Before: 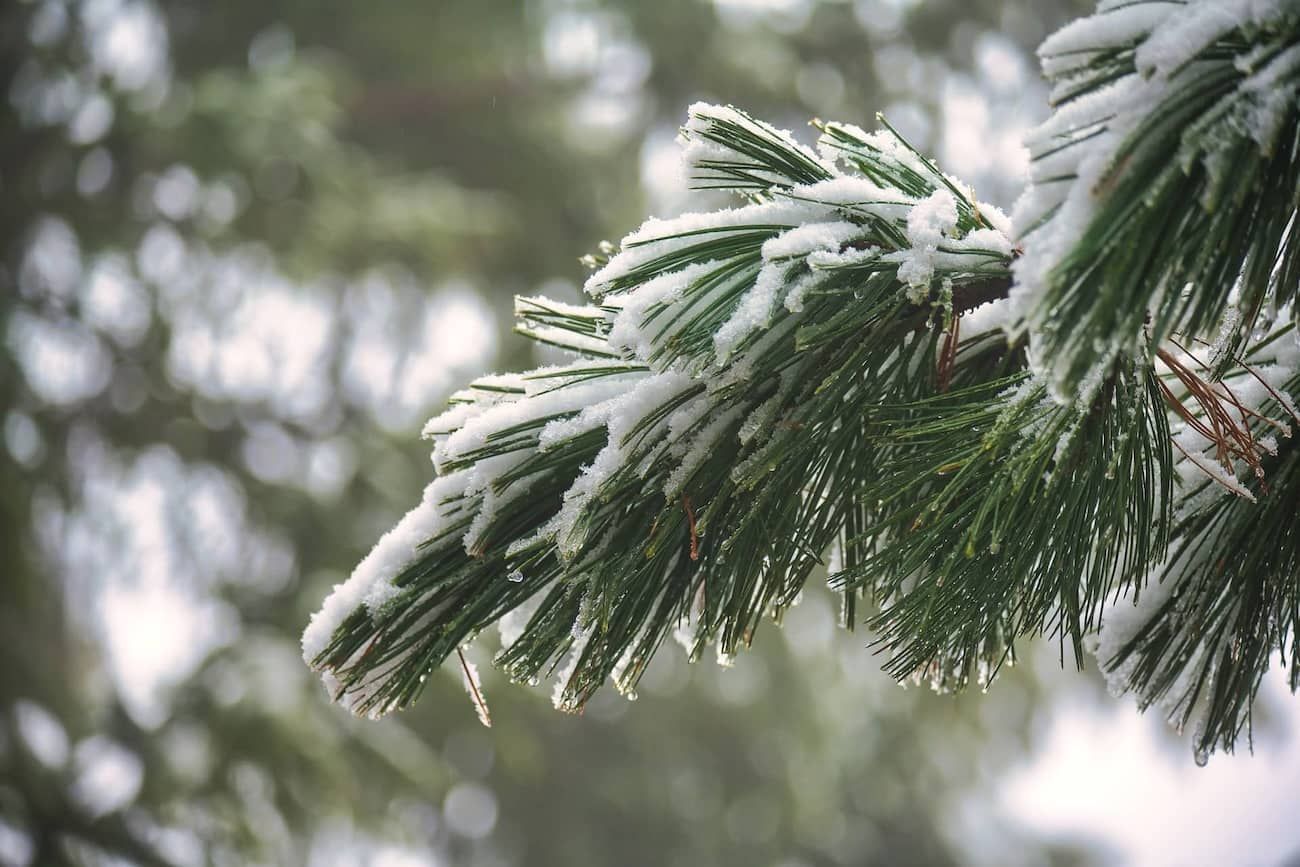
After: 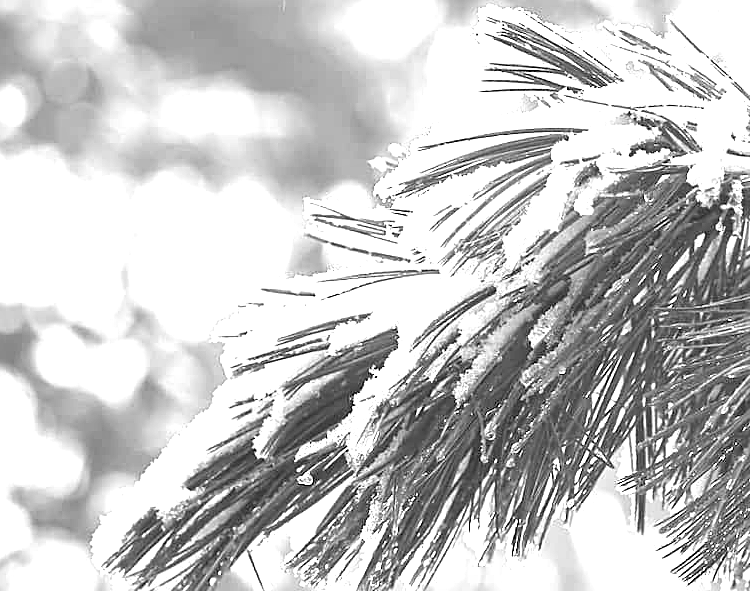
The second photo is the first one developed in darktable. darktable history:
crop: left 16.202%, top 11.208%, right 26.045%, bottom 20.557%
exposure: black level correction 0.005, exposure 2.084 EV, compensate highlight preservation false
sharpen: on, module defaults
monochrome: a -71.75, b 75.82
